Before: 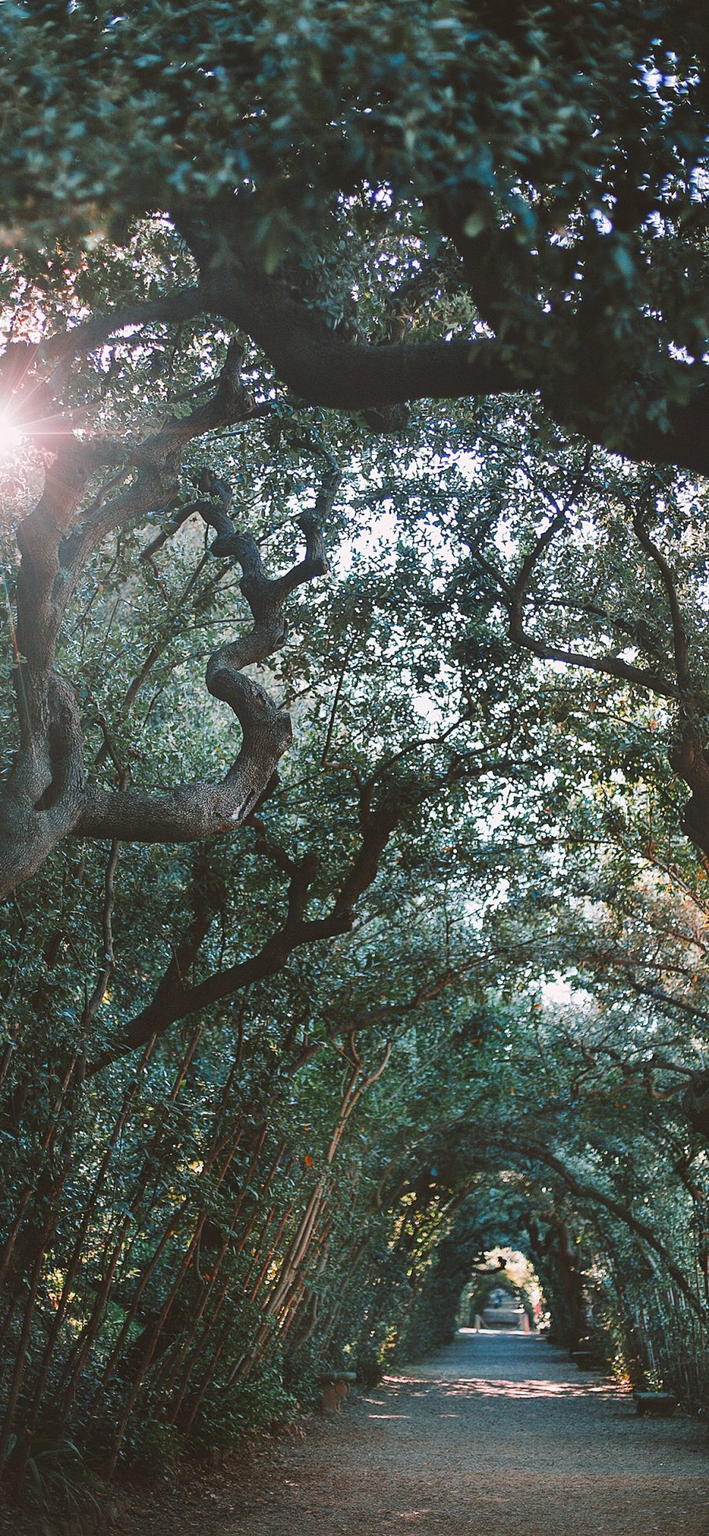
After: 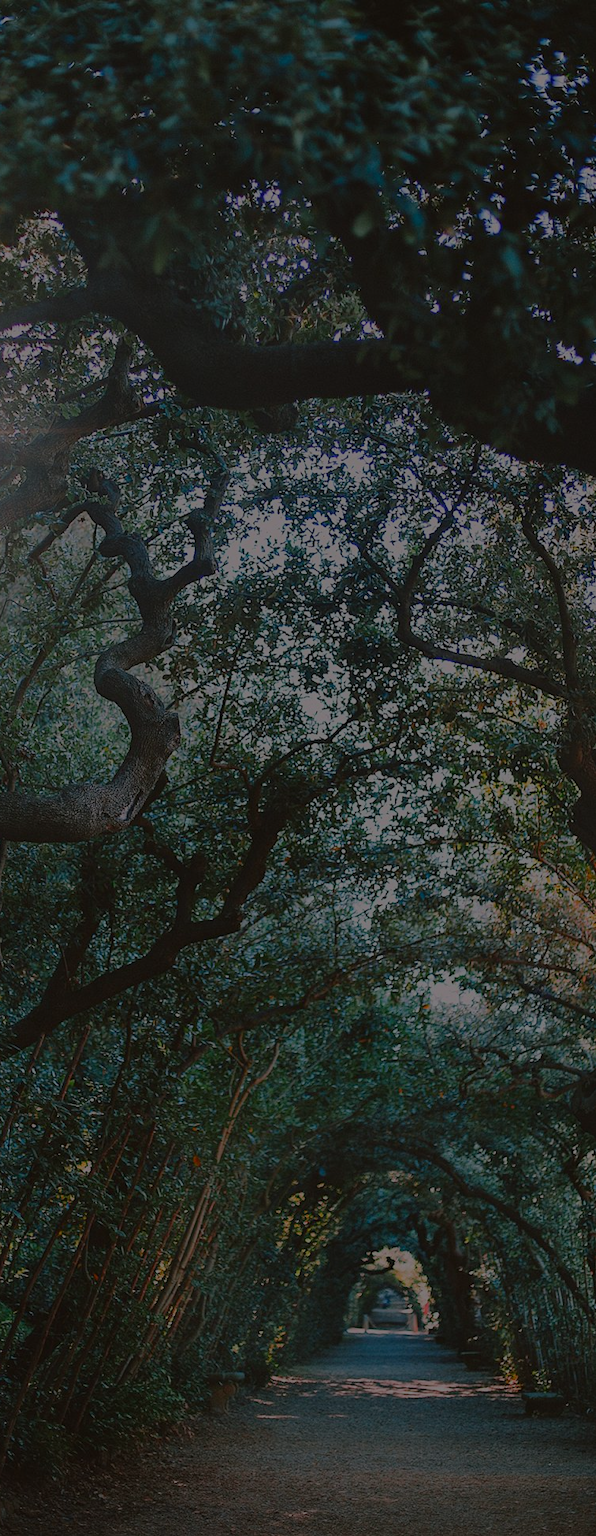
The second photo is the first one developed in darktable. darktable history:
crop: left 15.886%
color balance rgb: highlights gain › chroma 0.293%, highlights gain › hue 330.97°, perceptual saturation grading › global saturation 25.88%, perceptual brilliance grading › global brilliance -47.877%, global vibrance 10.967%
